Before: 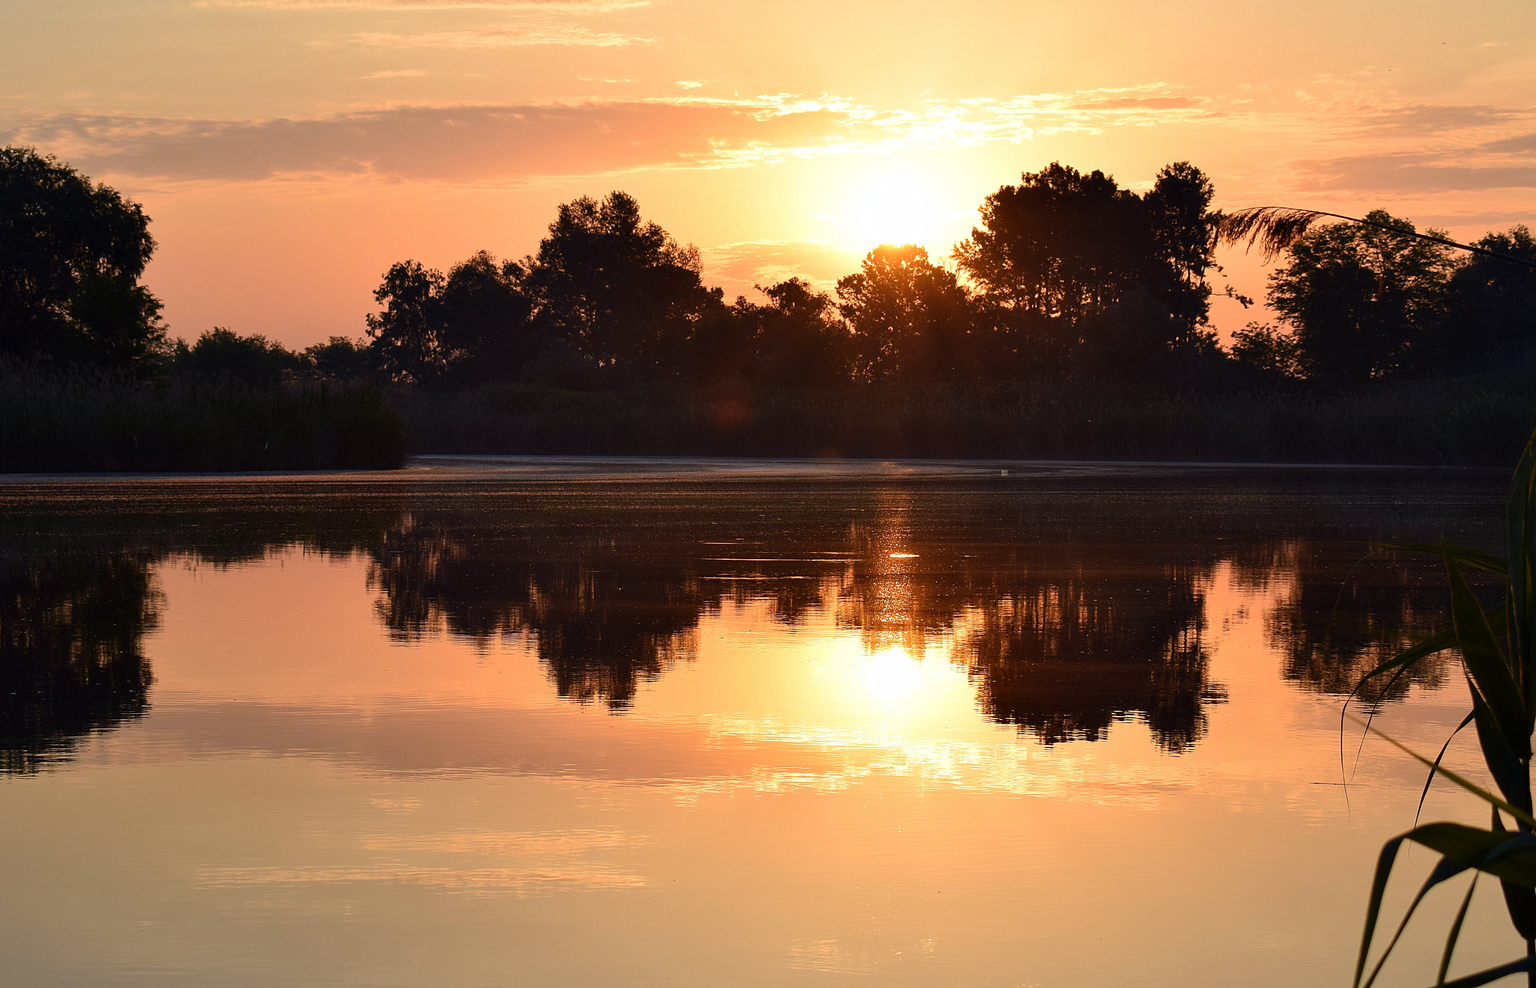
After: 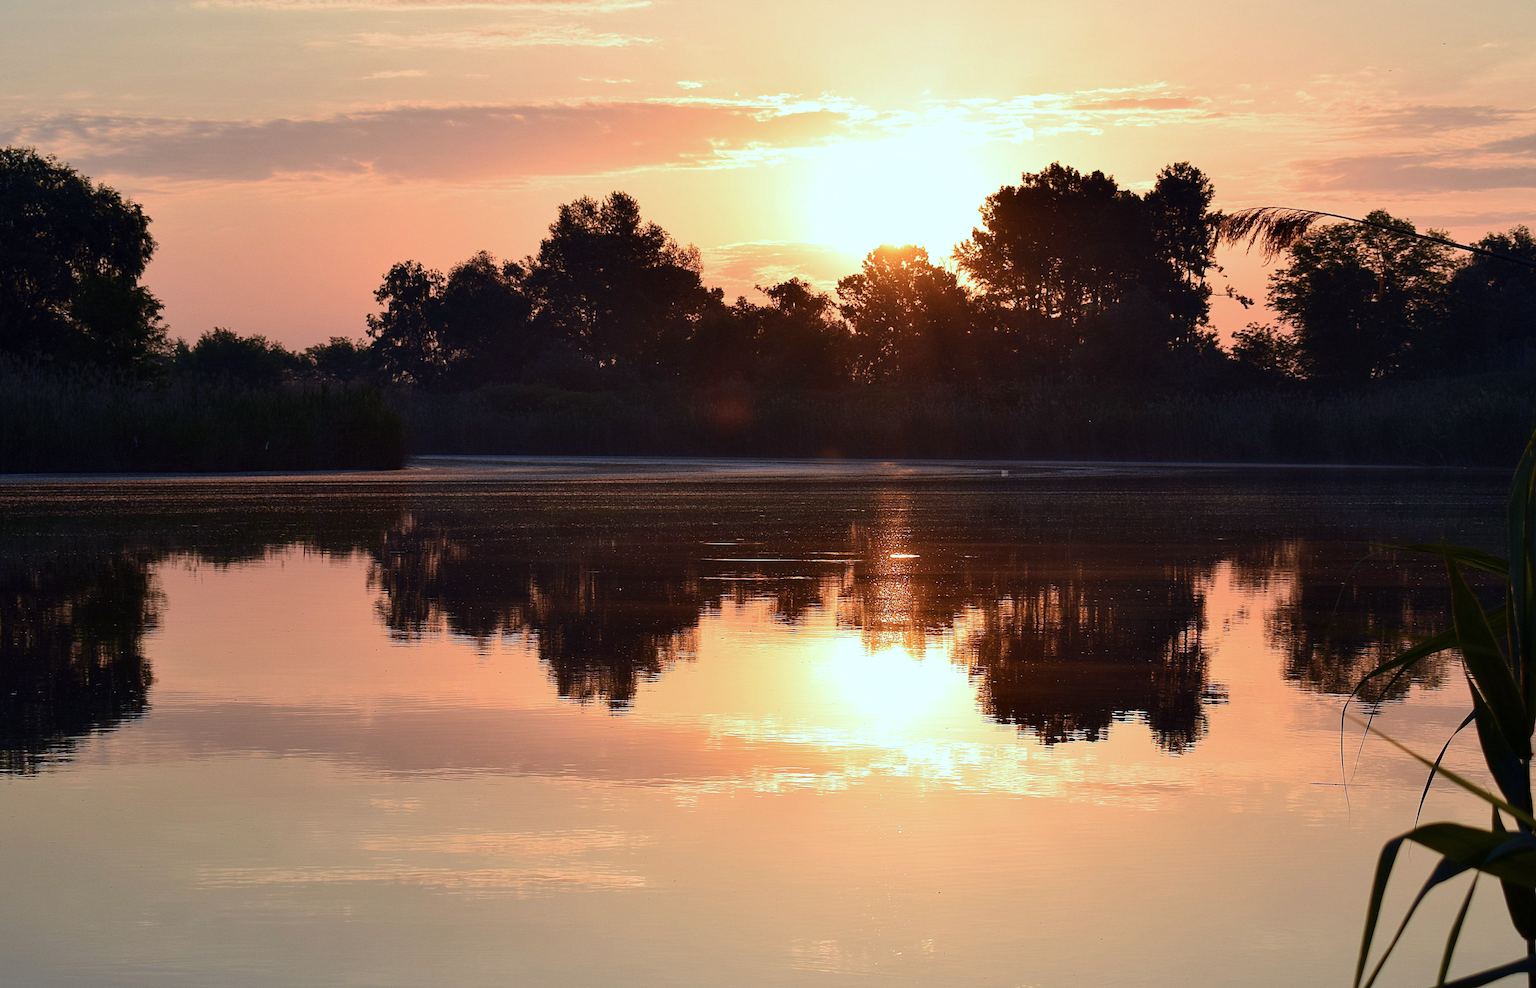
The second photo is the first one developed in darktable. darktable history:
color calibration: x 0.381, y 0.391, temperature 4086.83 K
